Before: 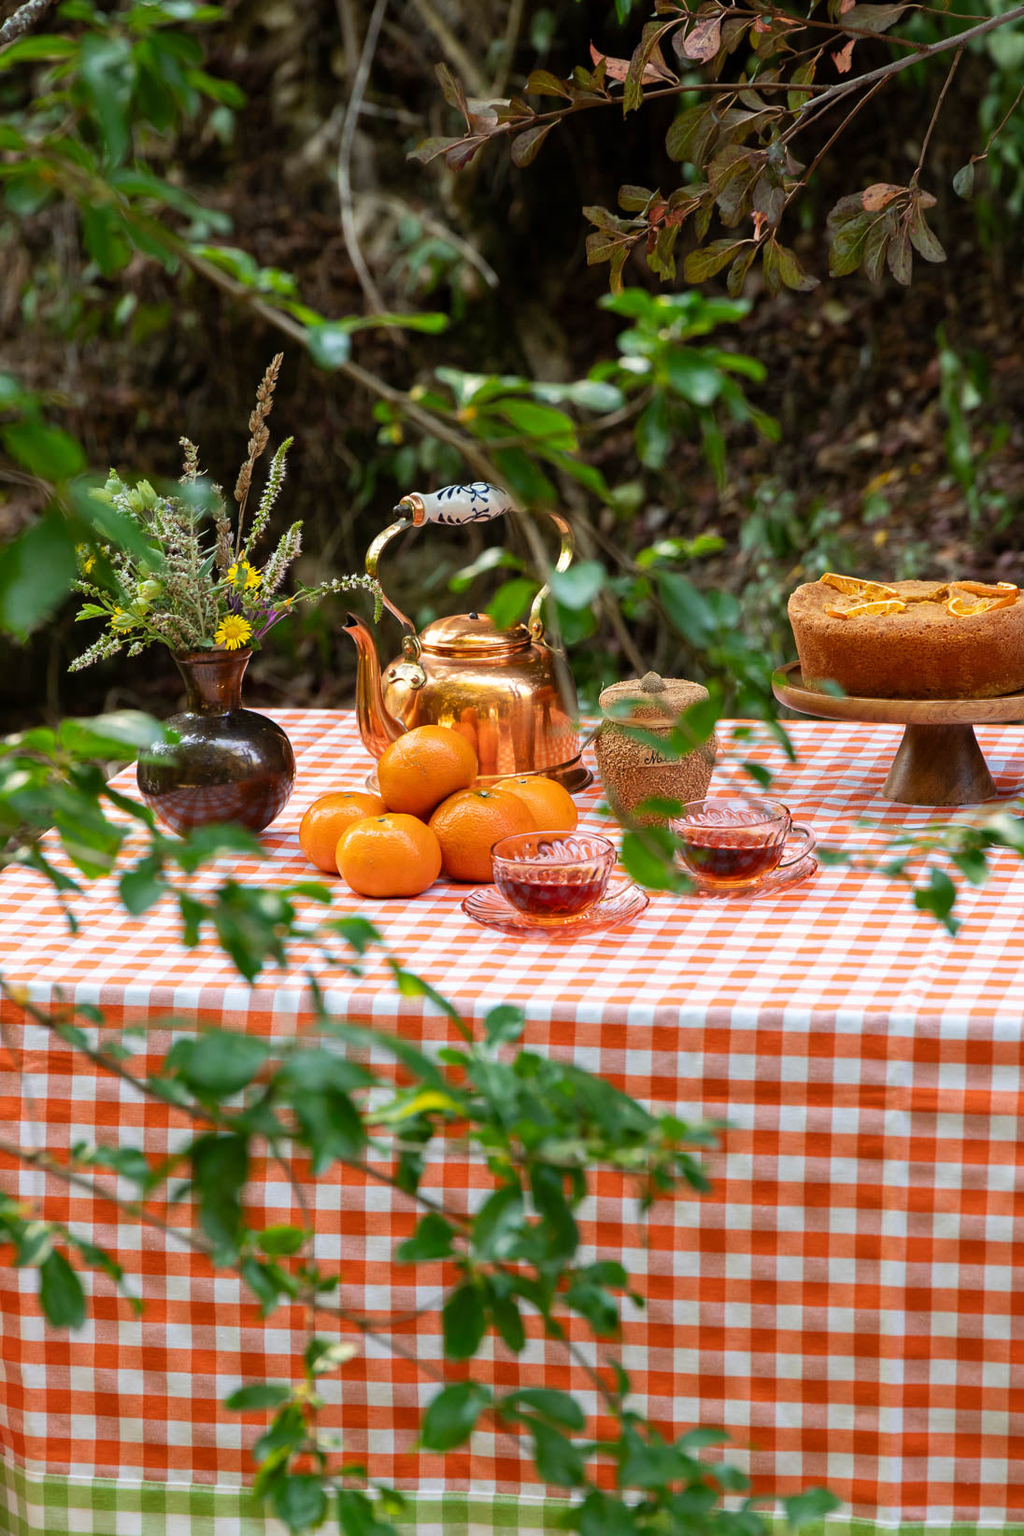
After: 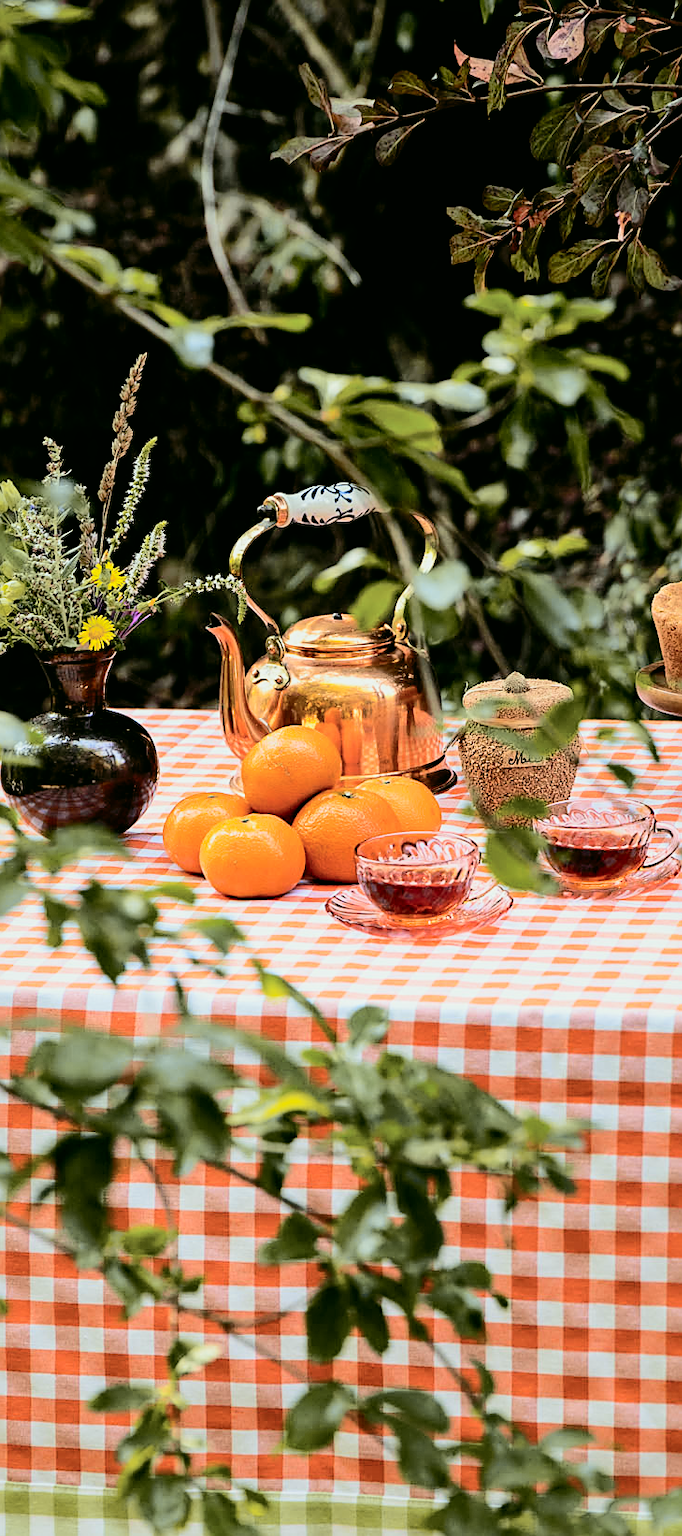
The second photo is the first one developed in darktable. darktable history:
filmic rgb: black relative exposure -5 EV, white relative exposure 3.5 EV, hardness 3.19, contrast 1.5, highlights saturation mix -50%
white balance: red 0.982, blue 1.018
crop and rotate: left 13.342%, right 19.991%
shadows and highlights: on, module defaults
sharpen: on, module defaults
tone curve: curves: ch0 [(0, 0) (0.21, 0.21) (0.43, 0.586) (0.65, 0.793) (1, 1)]; ch1 [(0, 0) (0.382, 0.447) (0.492, 0.484) (0.544, 0.547) (0.583, 0.578) (0.599, 0.595) (0.67, 0.673) (1, 1)]; ch2 [(0, 0) (0.411, 0.382) (0.492, 0.5) (0.531, 0.534) (0.56, 0.573) (0.599, 0.602) (0.696, 0.693) (1, 1)], color space Lab, independent channels, preserve colors none
